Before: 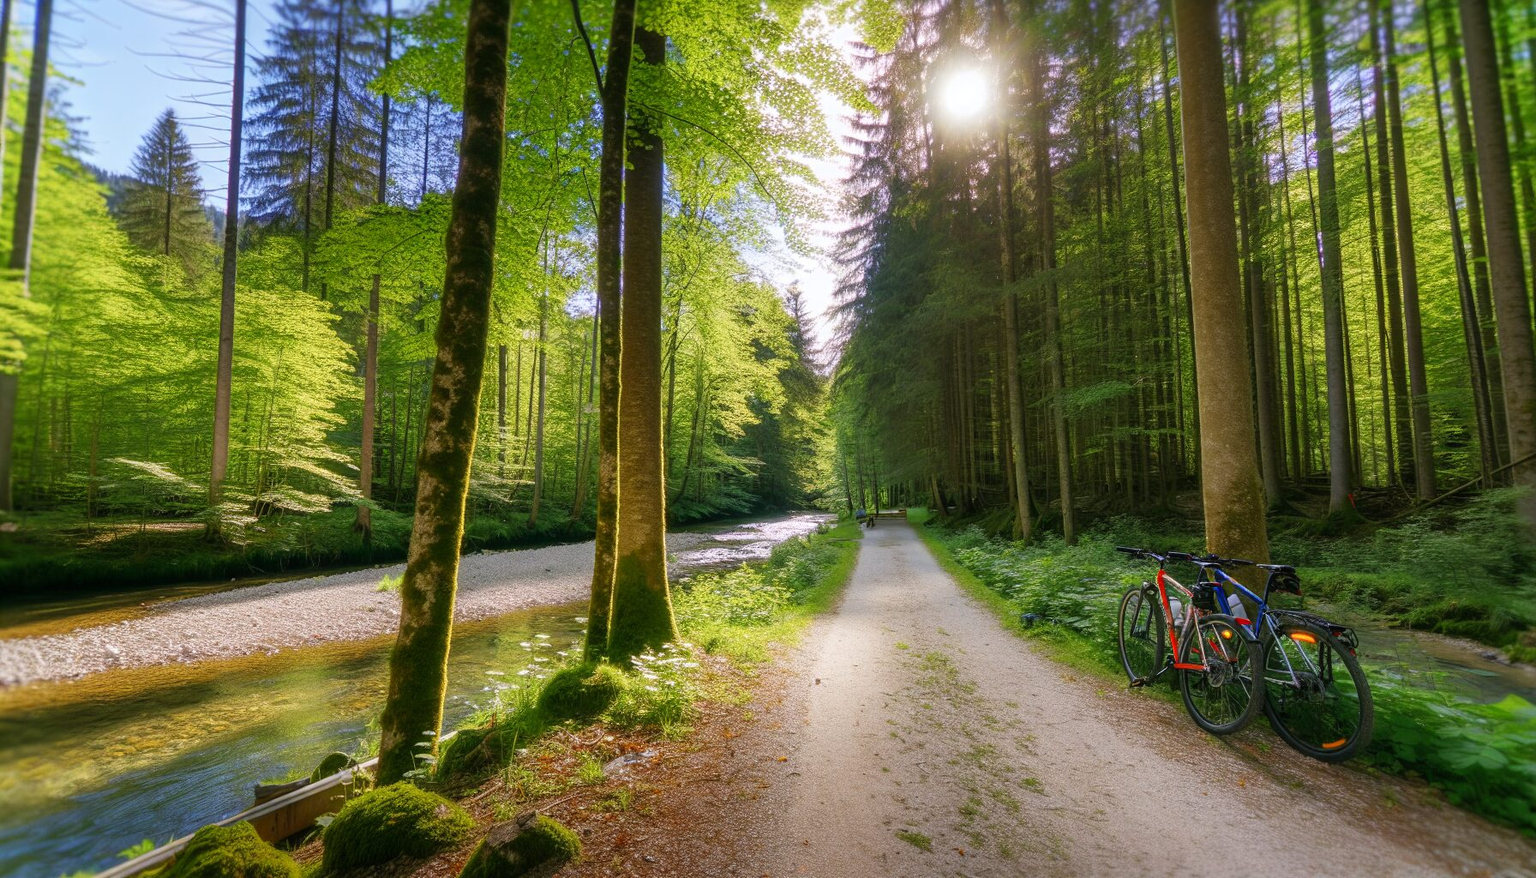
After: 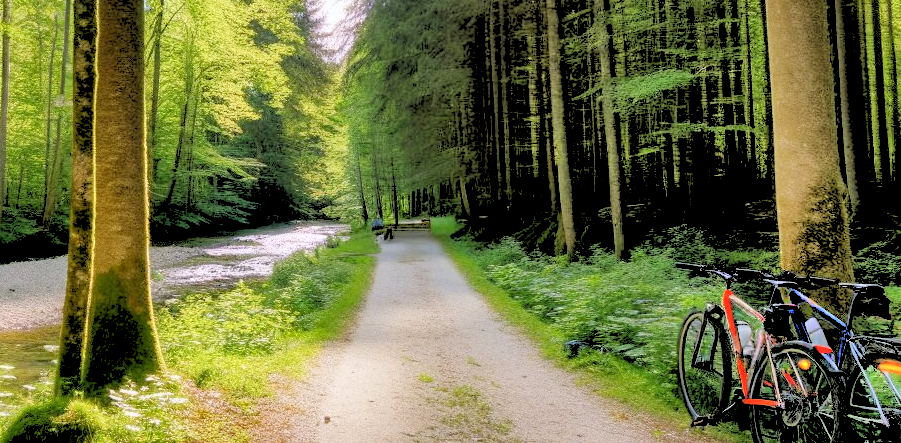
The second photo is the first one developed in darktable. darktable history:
rgb levels: levels [[0.027, 0.429, 0.996], [0, 0.5, 1], [0, 0.5, 1]]
crop: left 35.03%, top 36.625%, right 14.663%, bottom 20.057%
shadows and highlights: shadows 60, soften with gaussian
